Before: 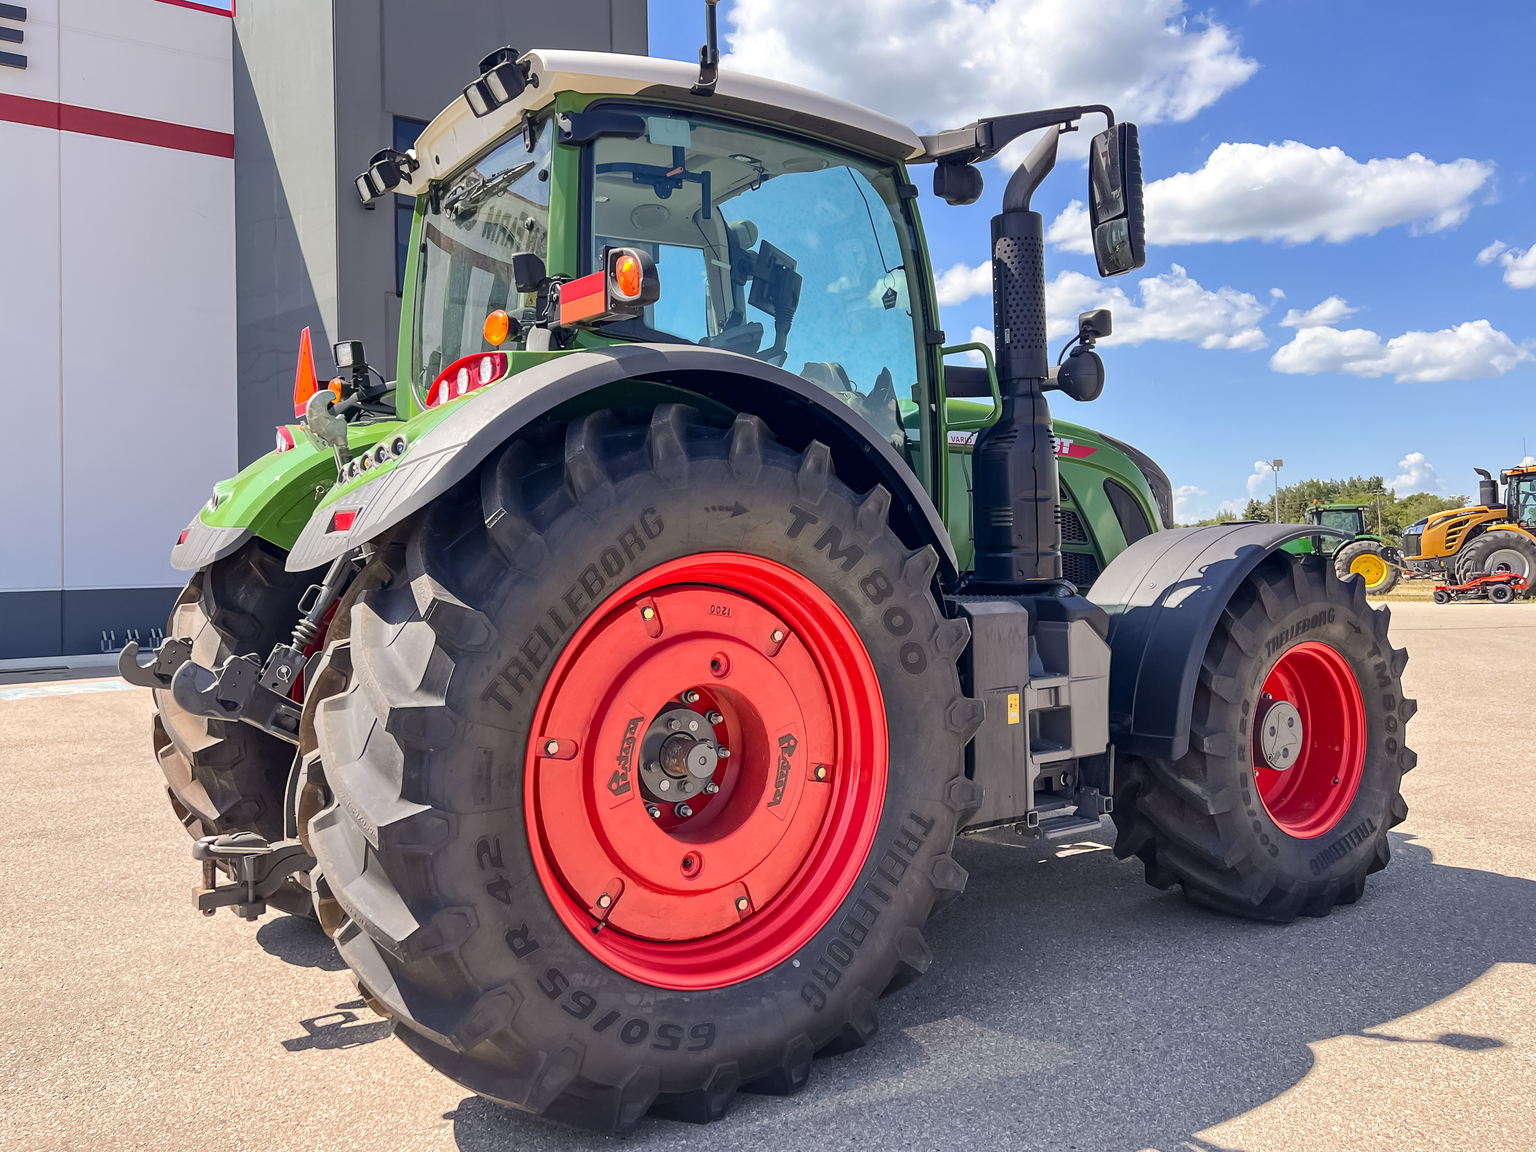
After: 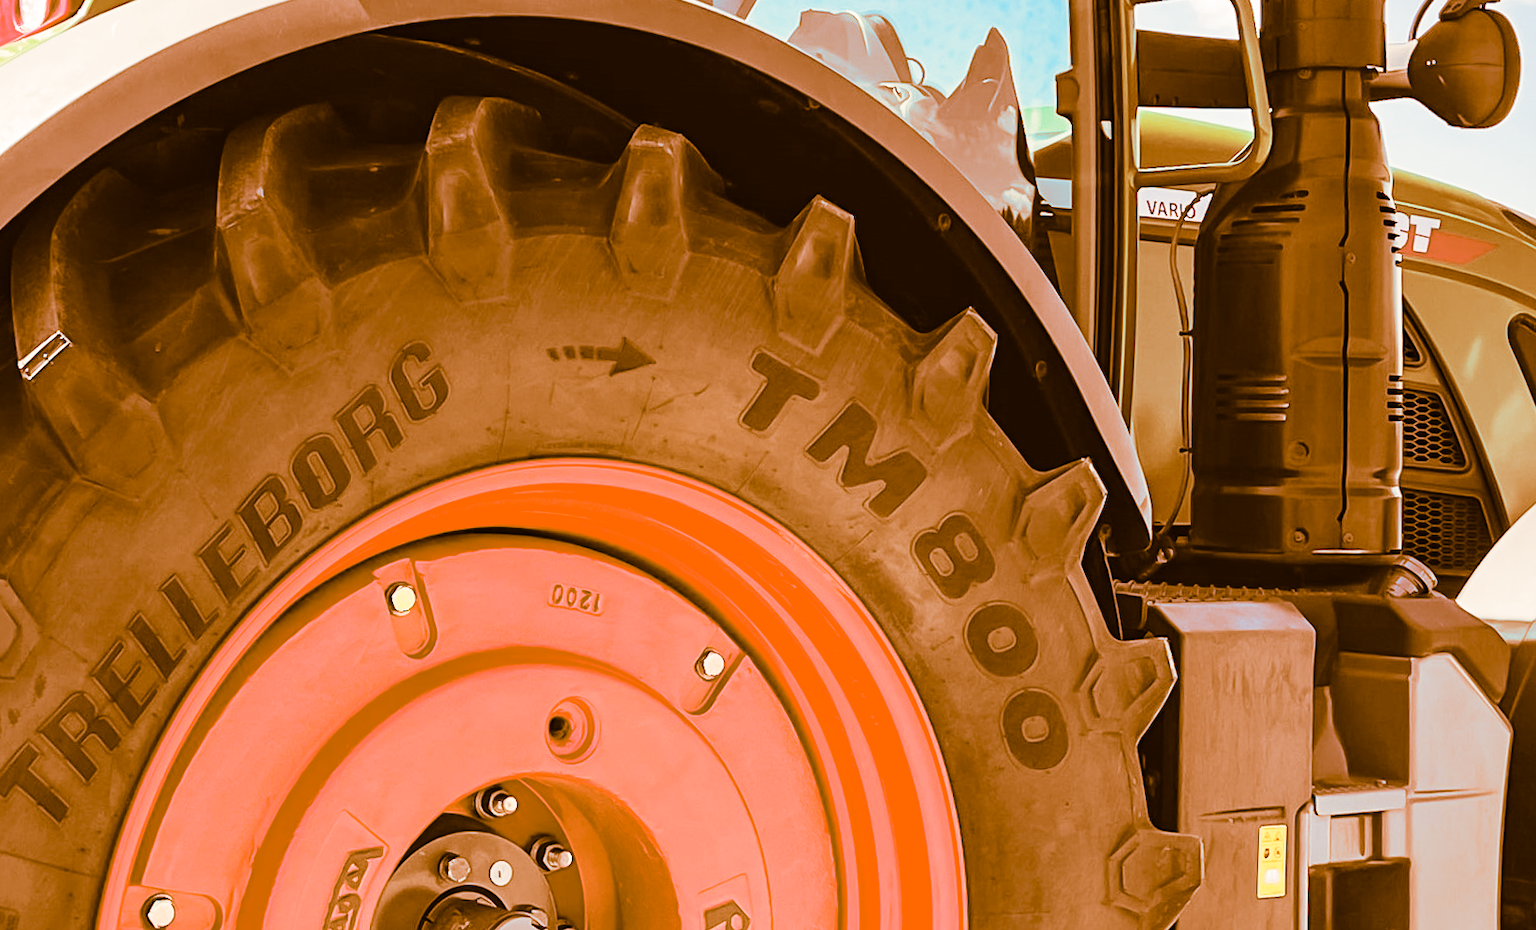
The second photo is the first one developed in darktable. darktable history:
base curve: curves: ch0 [(0, 0) (0.028, 0.03) (0.121, 0.232) (0.46, 0.748) (0.859, 0.968) (1, 1)], preserve colors none
rotate and perspective: rotation 2.17°, automatic cropping off
crop: left 31.751%, top 32.172%, right 27.8%, bottom 35.83%
split-toning: shadows › hue 26°, shadows › saturation 0.92, highlights › hue 40°, highlights › saturation 0.92, balance -63, compress 0%
